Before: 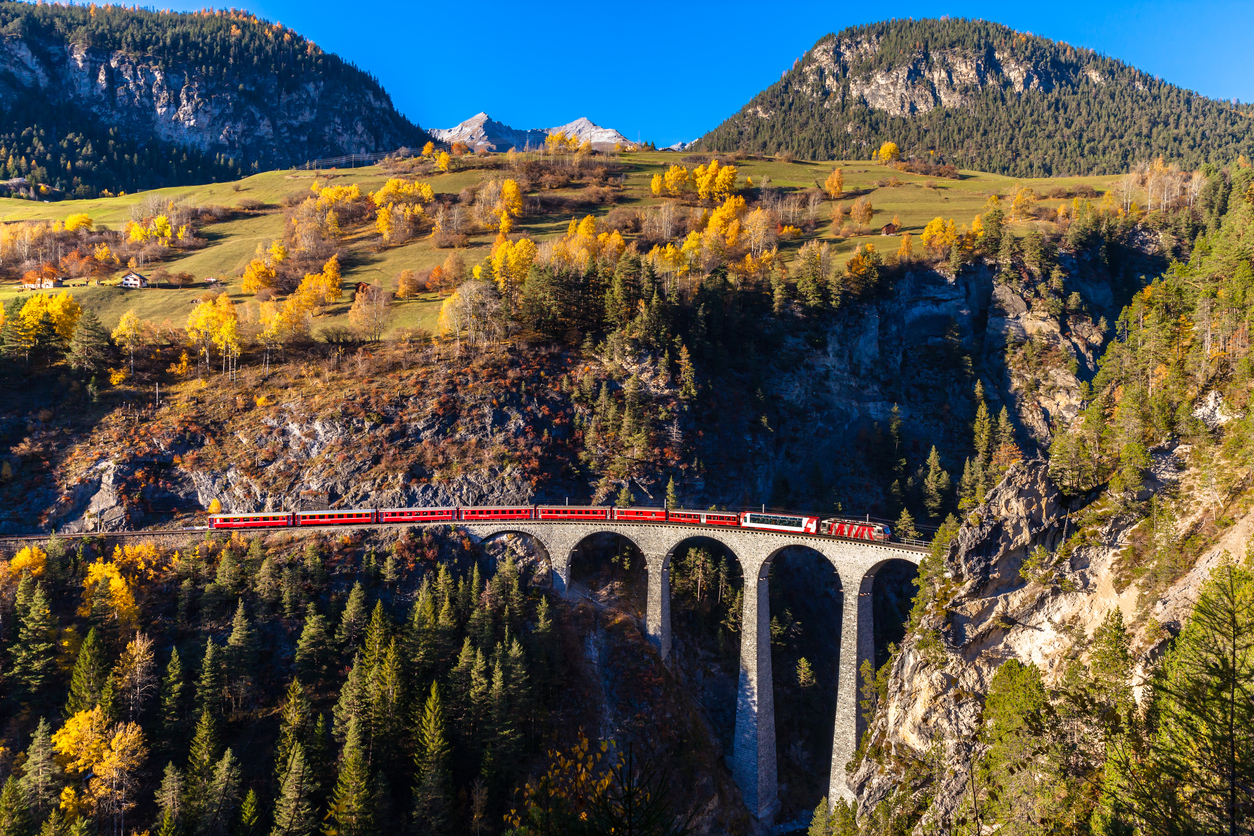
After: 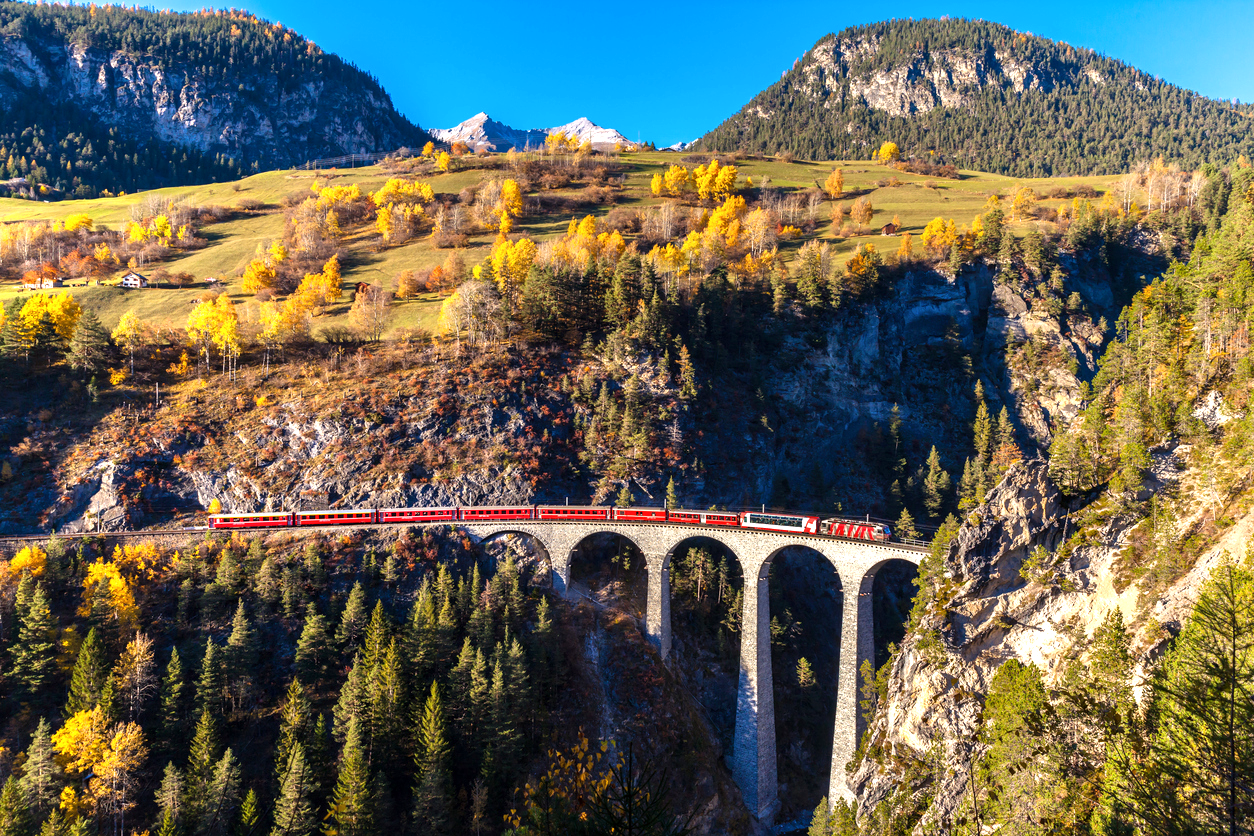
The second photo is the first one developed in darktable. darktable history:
local contrast: mode bilateral grid, contrast 20, coarseness 51, detail 120%, midtone range 0.2
exposure: black level correction 0, exposure 0.499 EV, compensate highlight preservation false
